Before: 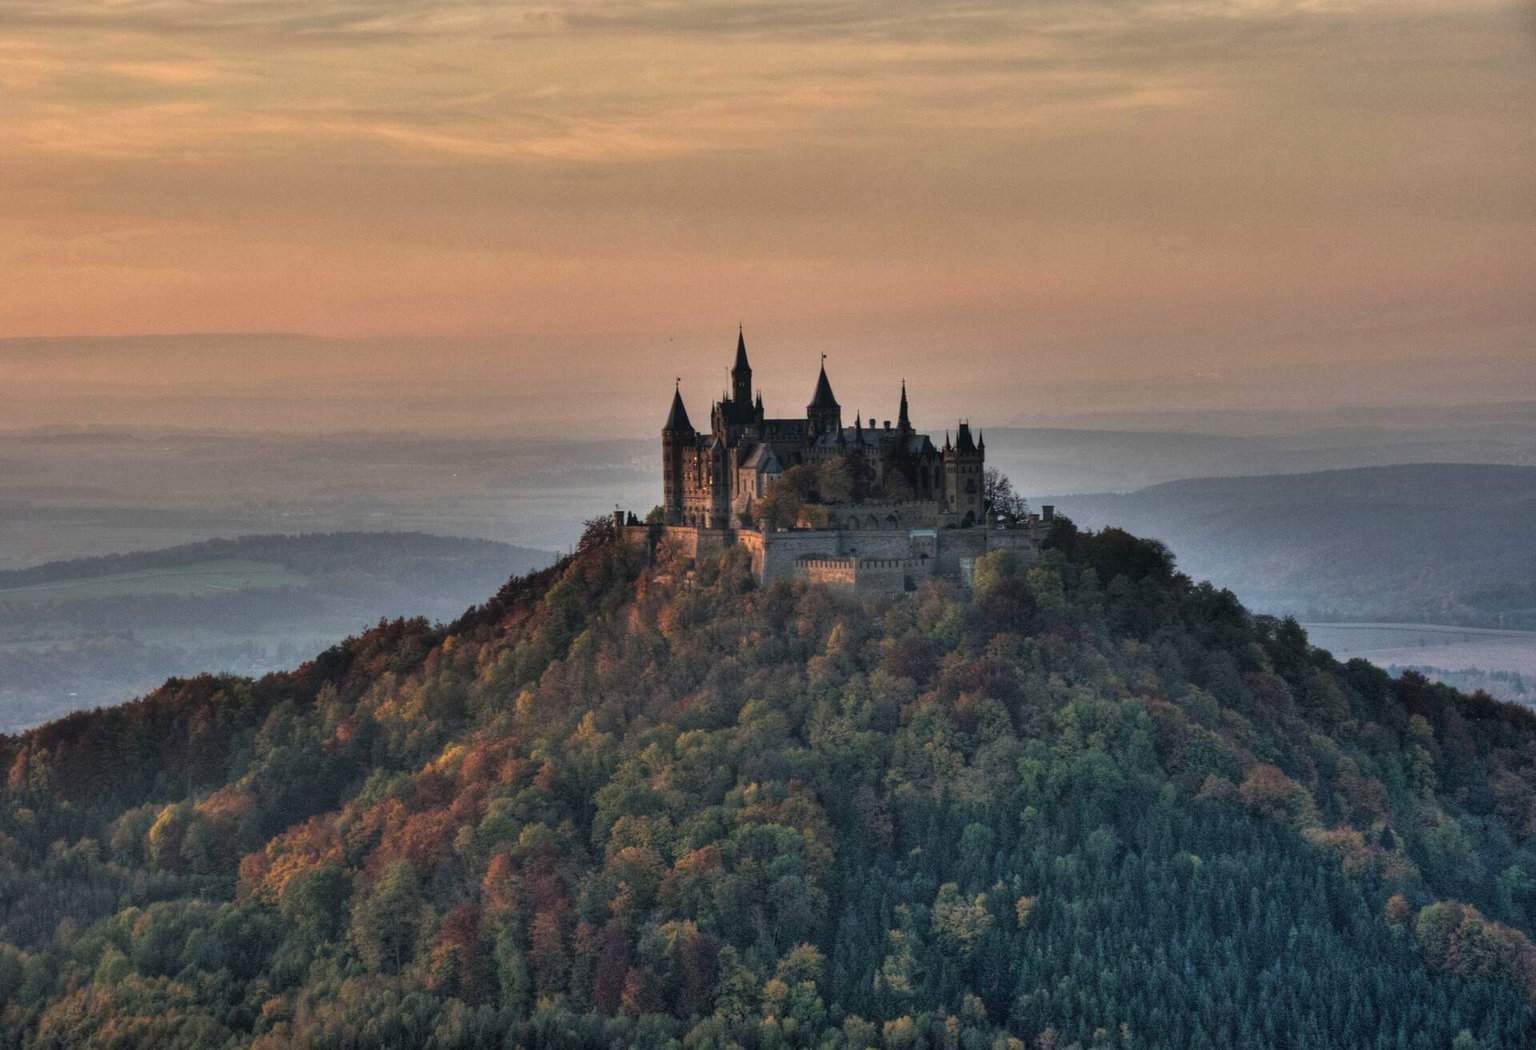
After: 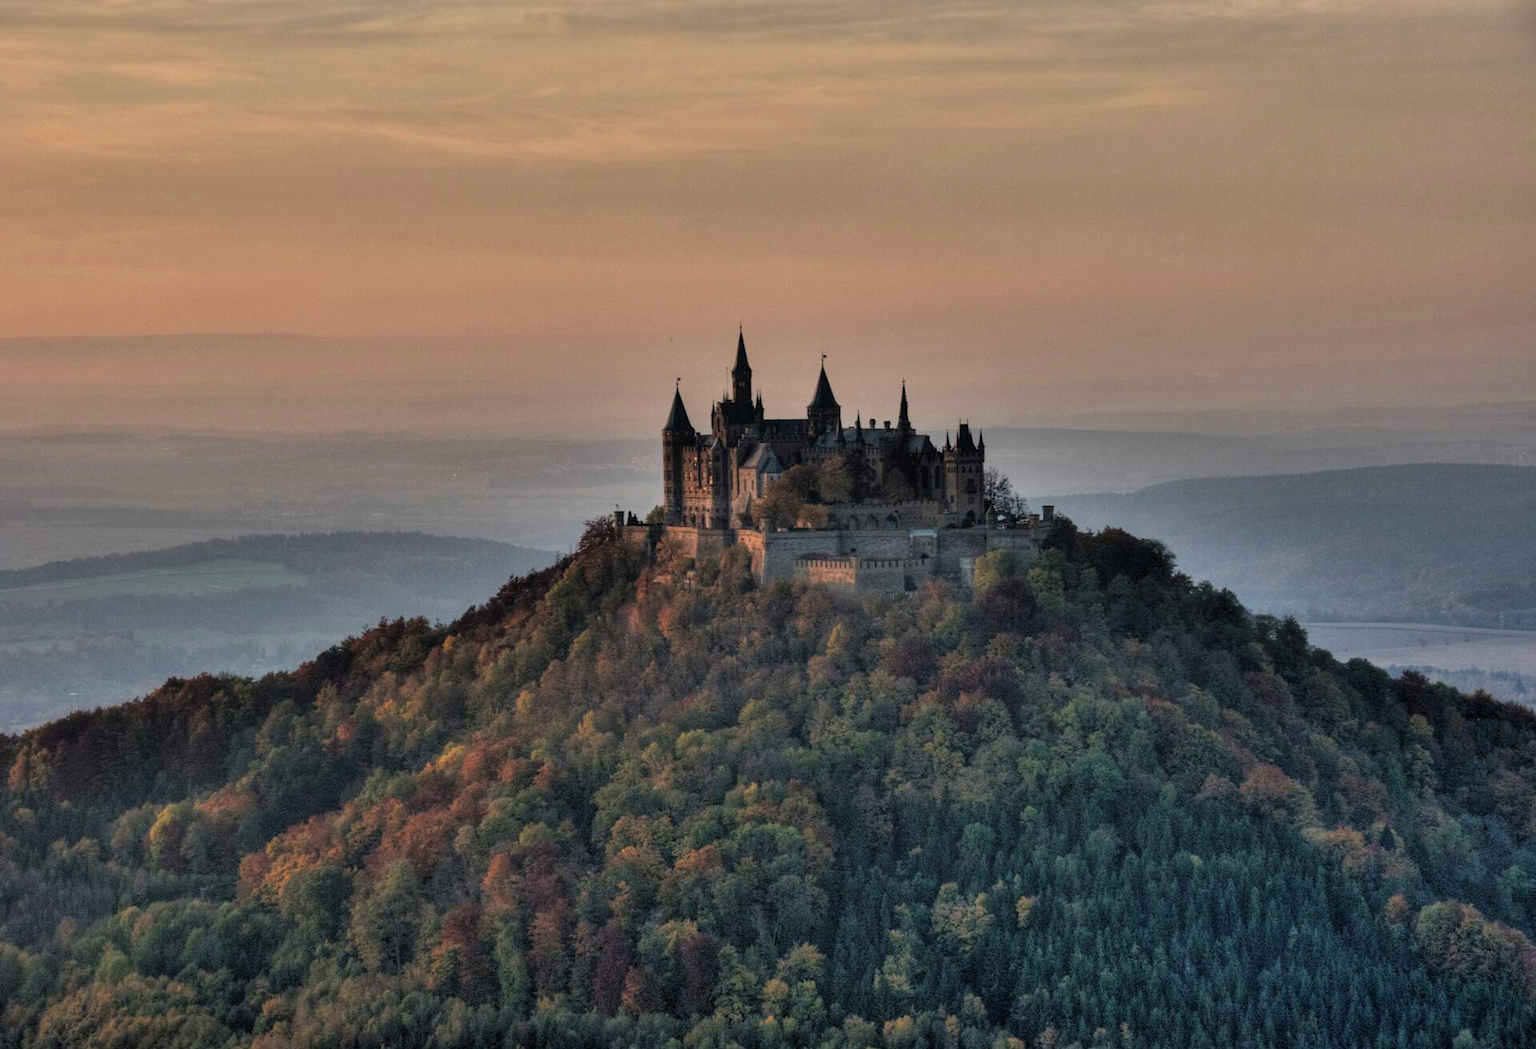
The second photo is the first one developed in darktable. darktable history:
filmic rgb: black relative exposure -8 EV, white relative exposure 4.06 EV, hardness 4.18, contrast 0.926, iterations of high-quality reconstruction 0
